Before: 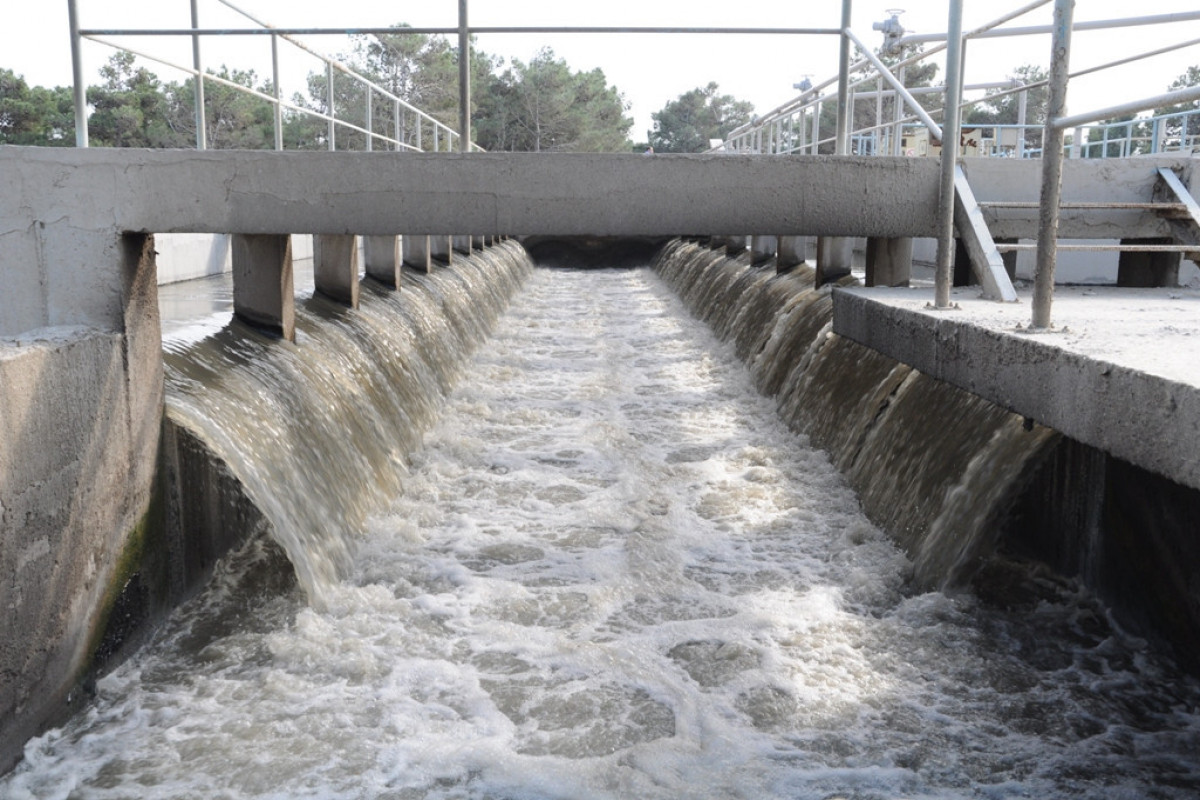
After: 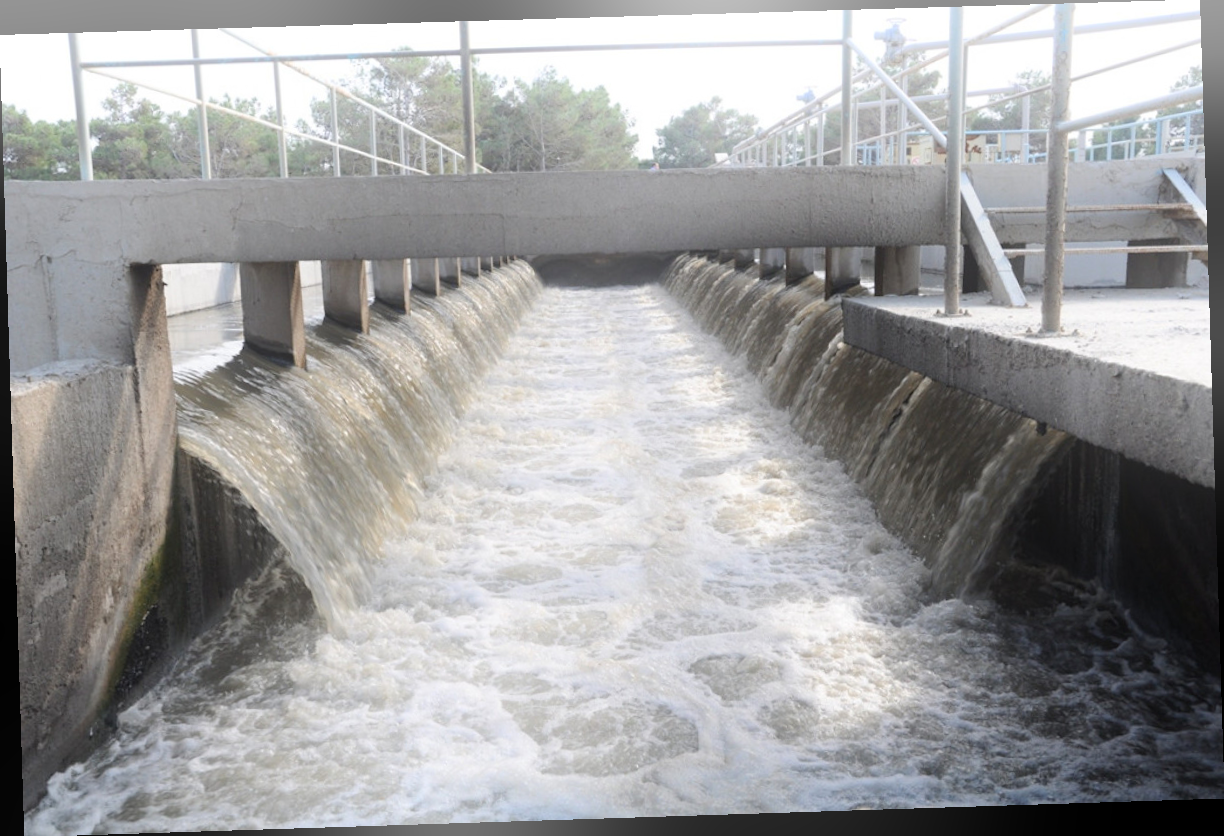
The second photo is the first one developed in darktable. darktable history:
rotate and perspective: rotation -1.77°, lens shift (horizontal) 0.004, automatic cropping off
bloom: on, module defaults
